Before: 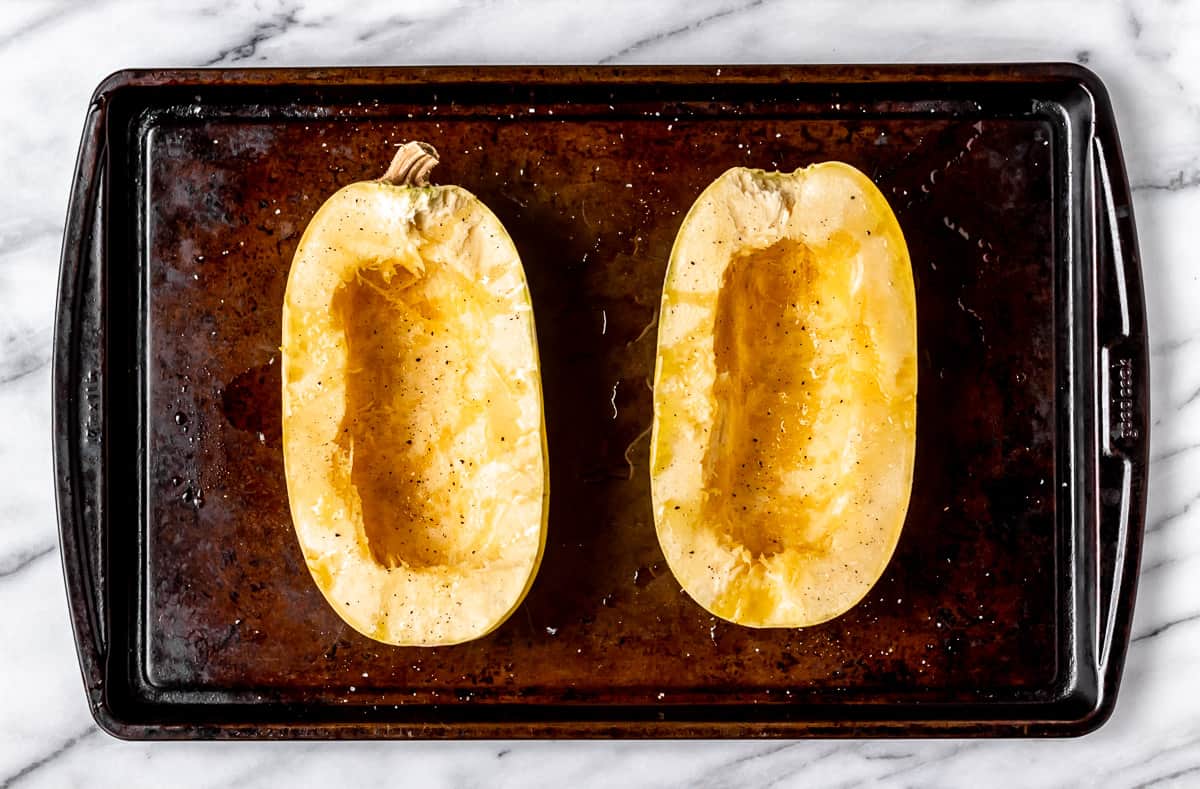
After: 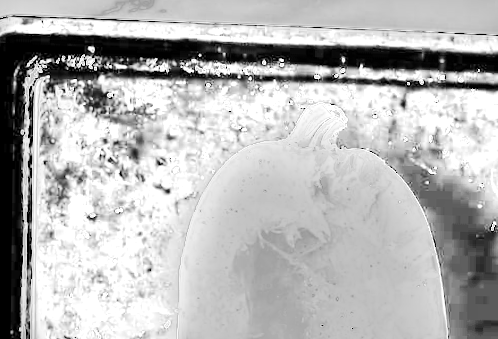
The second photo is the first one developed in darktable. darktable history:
rotate and perspective: rotation 0.679°, lens shift (horizontal) 0.136, crop left 0.009, crop right 0.991, crop top 0.078, crop bottom 0.95
crop and rotate: left 10.817%, top 0.062%, right 47.194%, bottom 53.626%
contrast brightness saturation: contrast 0.2, brightness 0.16, saturation 0.22
tone equalizer: on, module defaults
monochrome: a 32, b 64, size 2.3
white balance: red 8, blue 8
